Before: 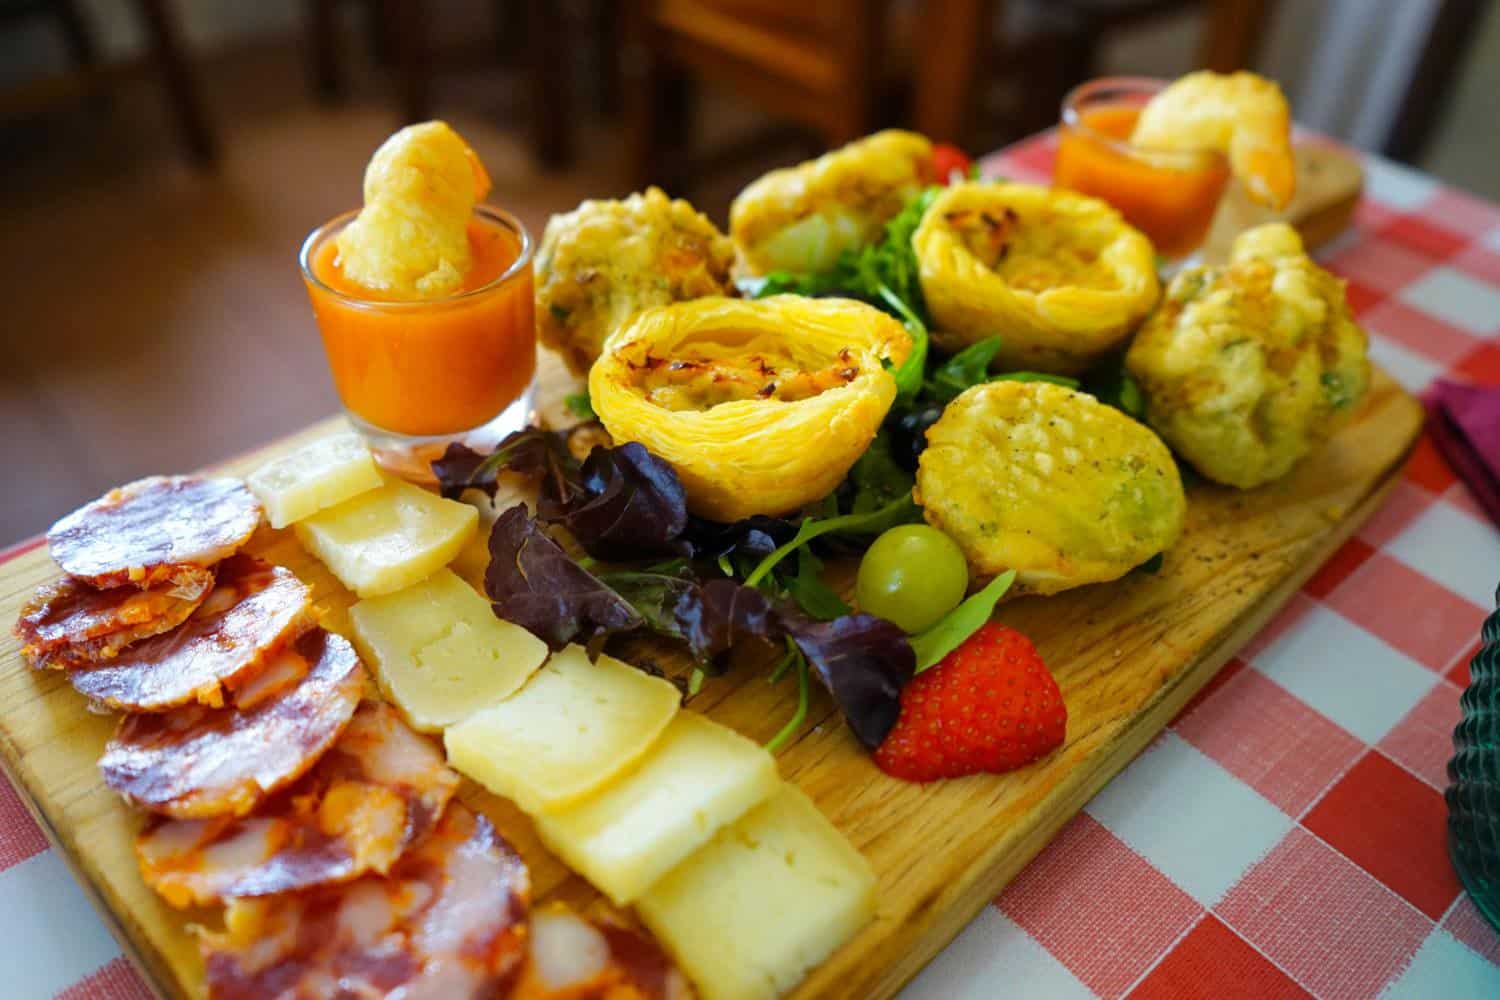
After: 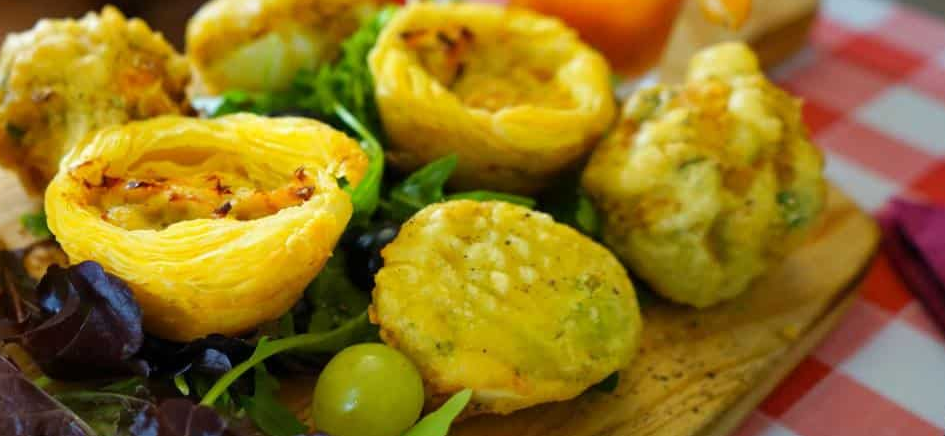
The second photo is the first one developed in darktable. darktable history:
crop: left 36.284%, top 18.186%, right 0.713%, bottom 38.19%
